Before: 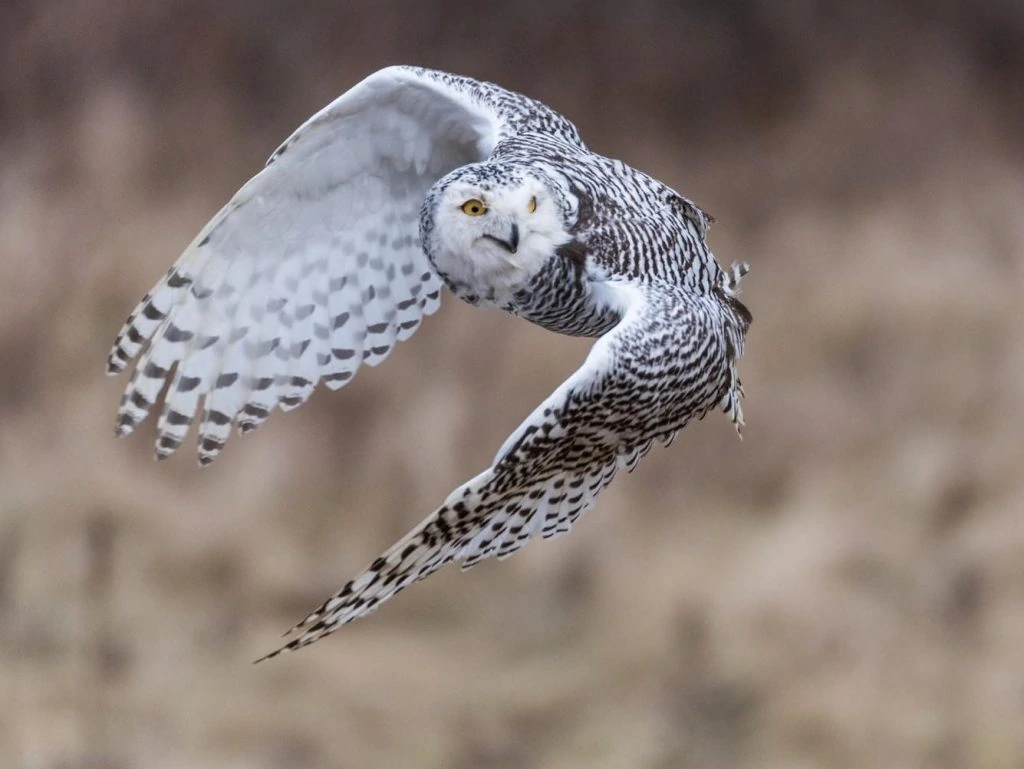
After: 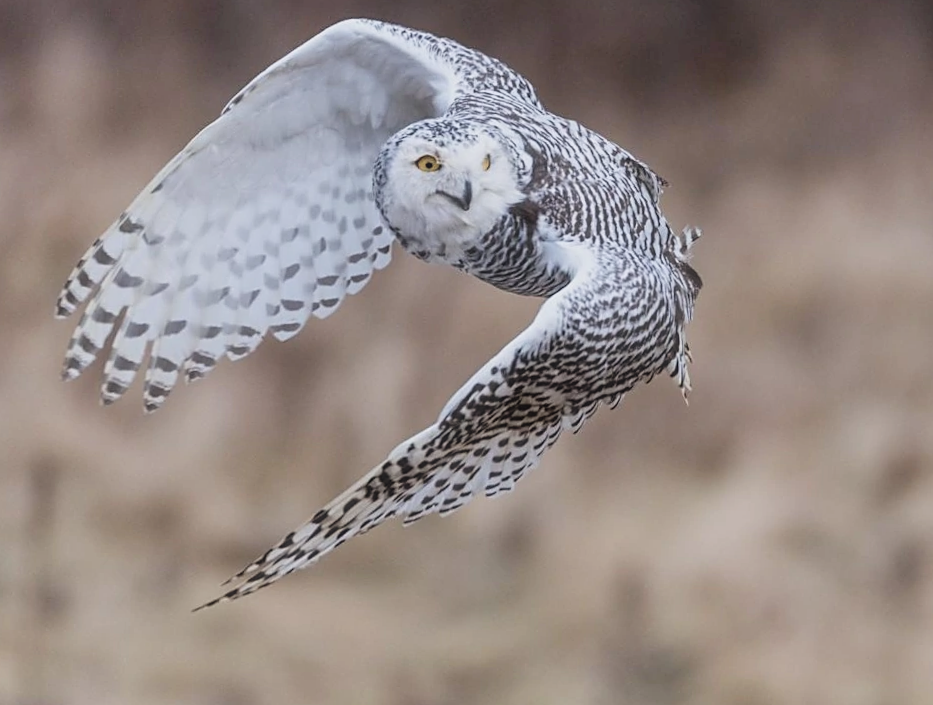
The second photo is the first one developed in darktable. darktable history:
levels: levels [0, 0.478, 1]
crop and rotate: angle -1.97°, left 3.116%, top 3.685%, right 1.58%, bottom 0.5%
filmic rgb: black relative exposure -11.3 EV, white relative exposure 3.25 EV, hardness 6.83
sharpen: on, module defaults
haze removal: strength -0.112, compatibility mode true, adaptive false
